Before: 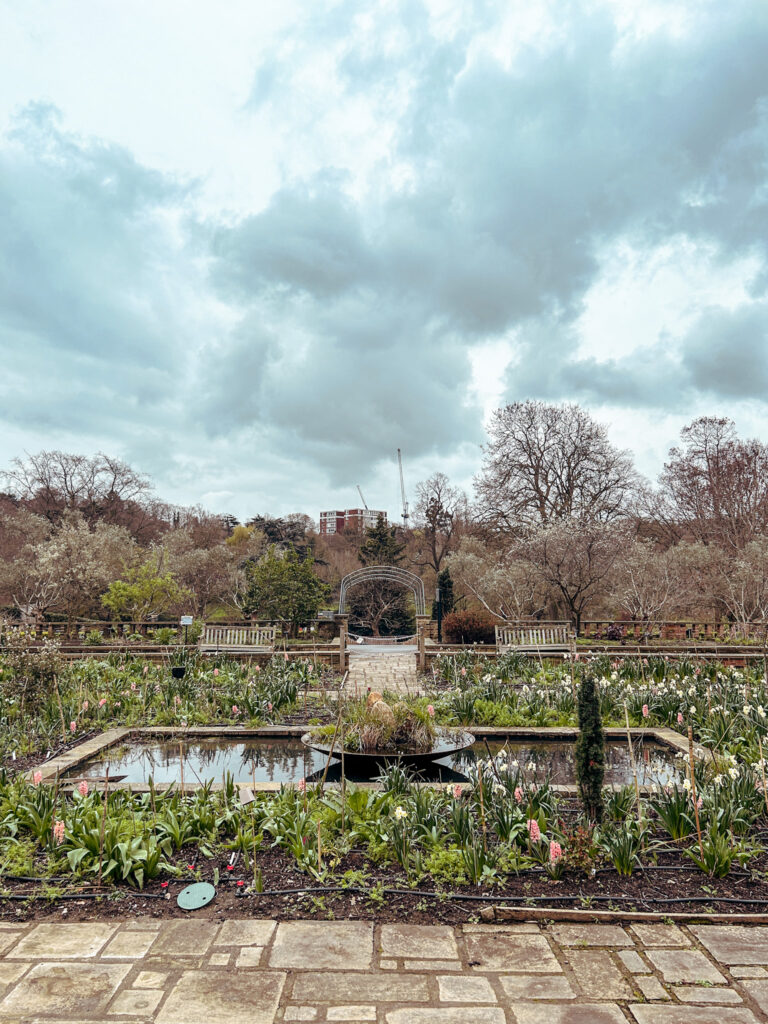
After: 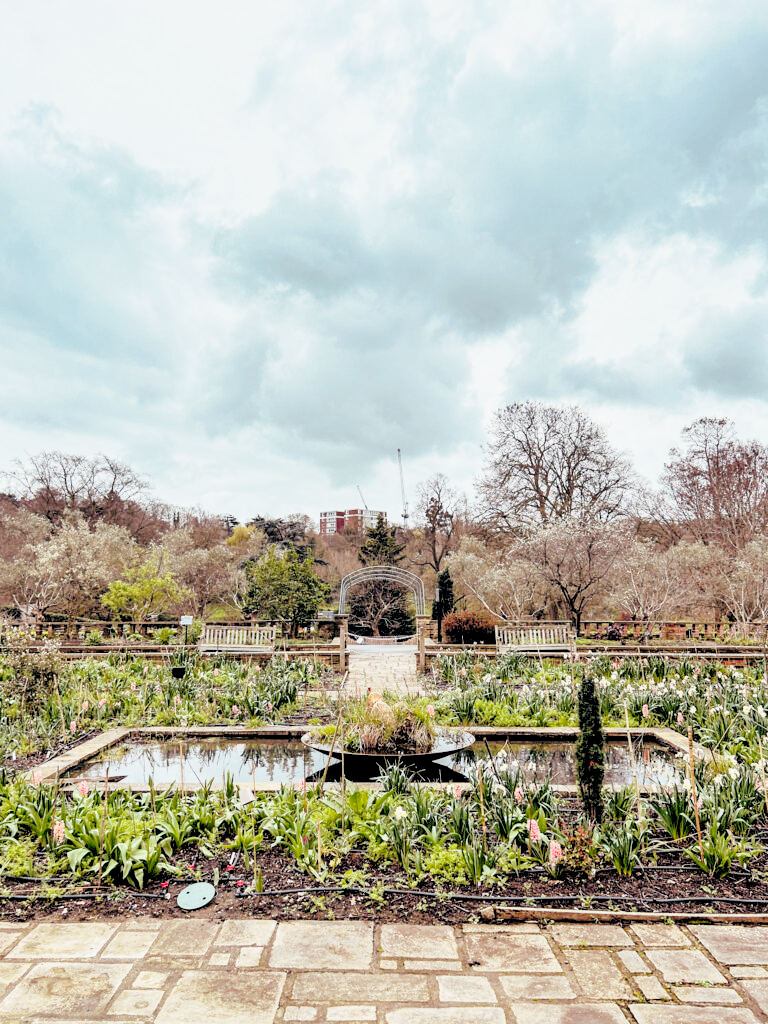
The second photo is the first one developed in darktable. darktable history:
base curve: curves: ch0 [(0, 0) (0.028, 0.03) (0.121, 0.232) (0.46, 0.748) (0.859, 0.968) (1, 1)], preserve colors none
shadows and highlights: shadows 49, highlights -41, soften with gaussian
rgb levels: preserve colors sum RGB, levels [[0.038, 0.433, 0.934], [0, 0.5, 1], [0, 0.5, 1]]
